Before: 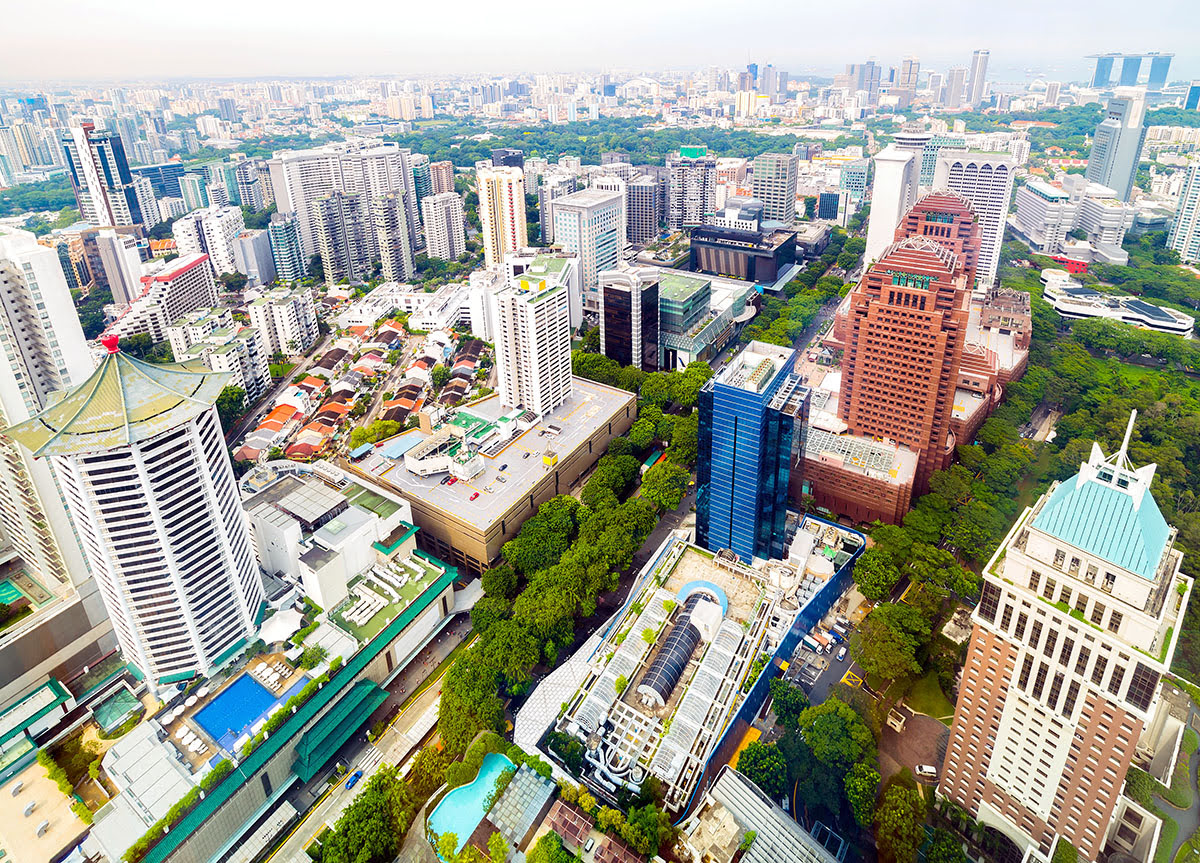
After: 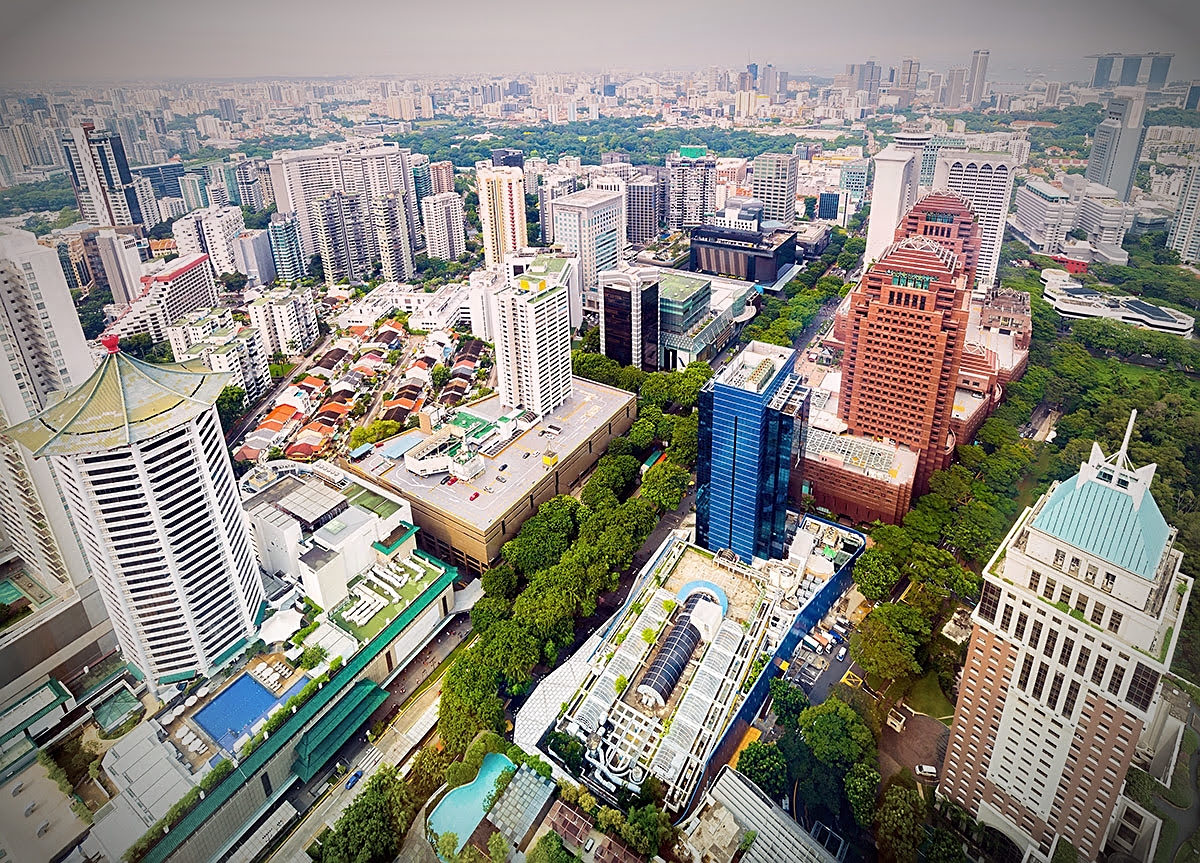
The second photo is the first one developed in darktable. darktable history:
graduated density: density 0.38 EV, hardness 21%, rotation -6.11°, saturation 32%
sharpen: on, module defaults
vignetting: fall-off start 67.5%, fall-off radius 67.23%, brightness -0.813, automatic ratio true
